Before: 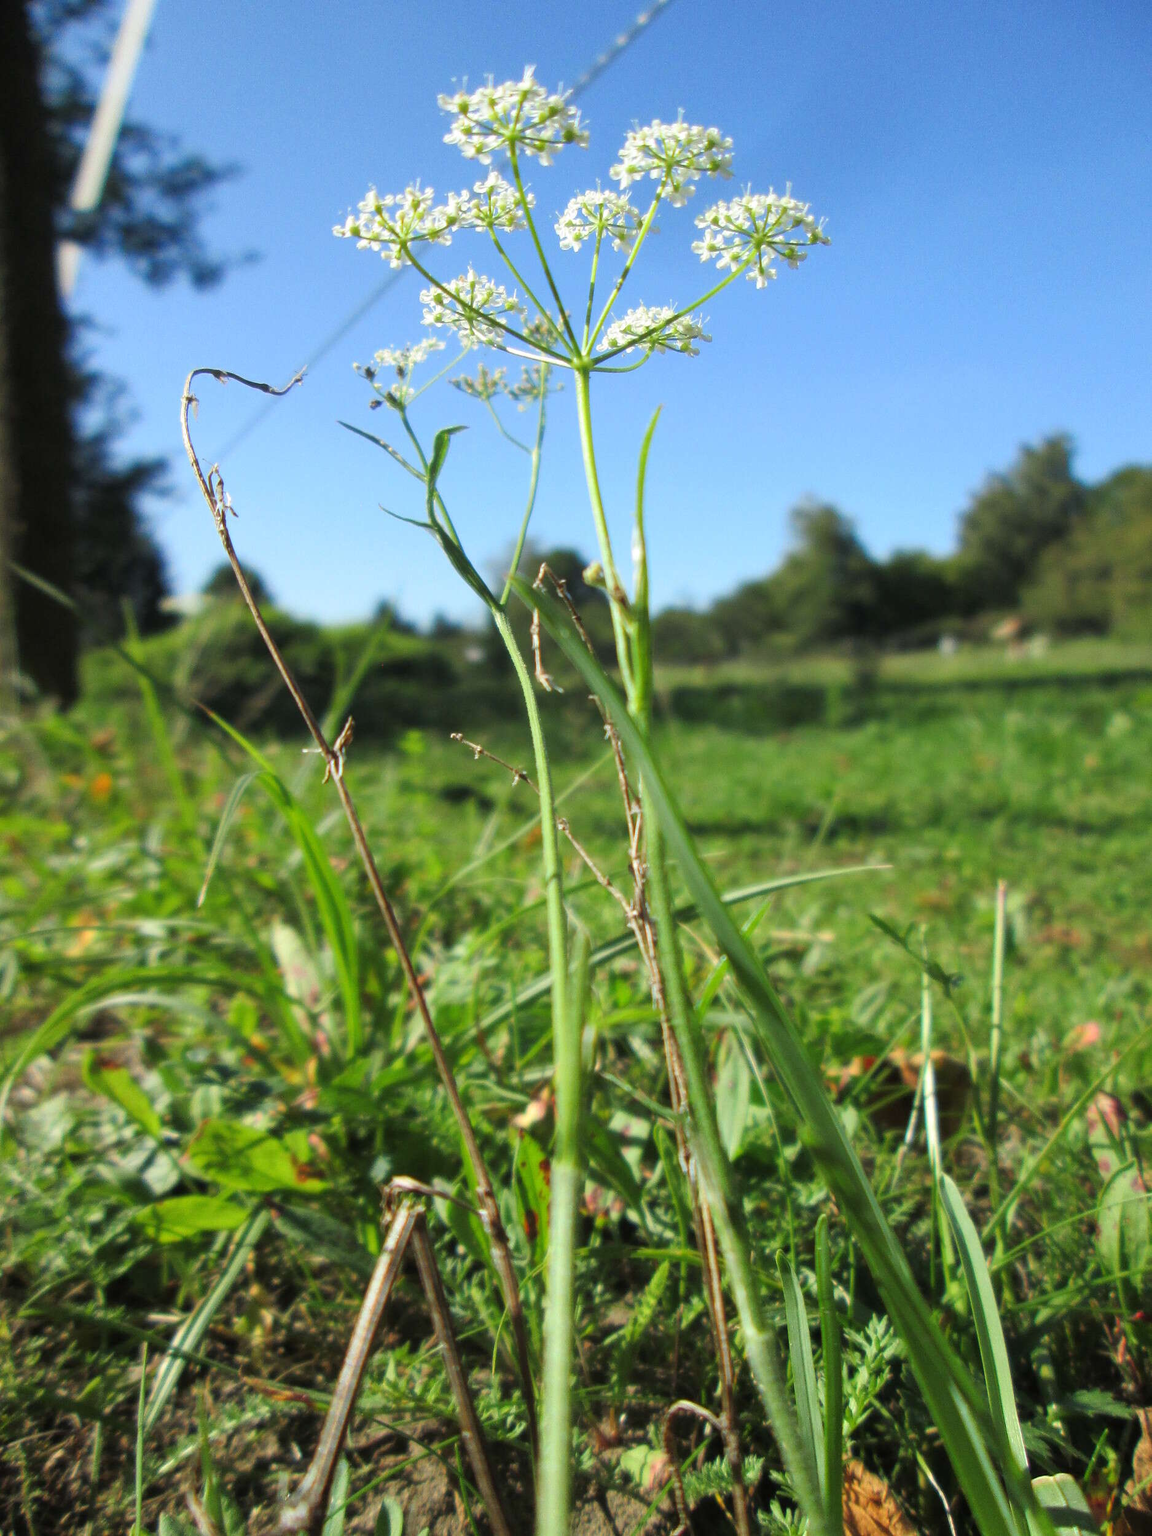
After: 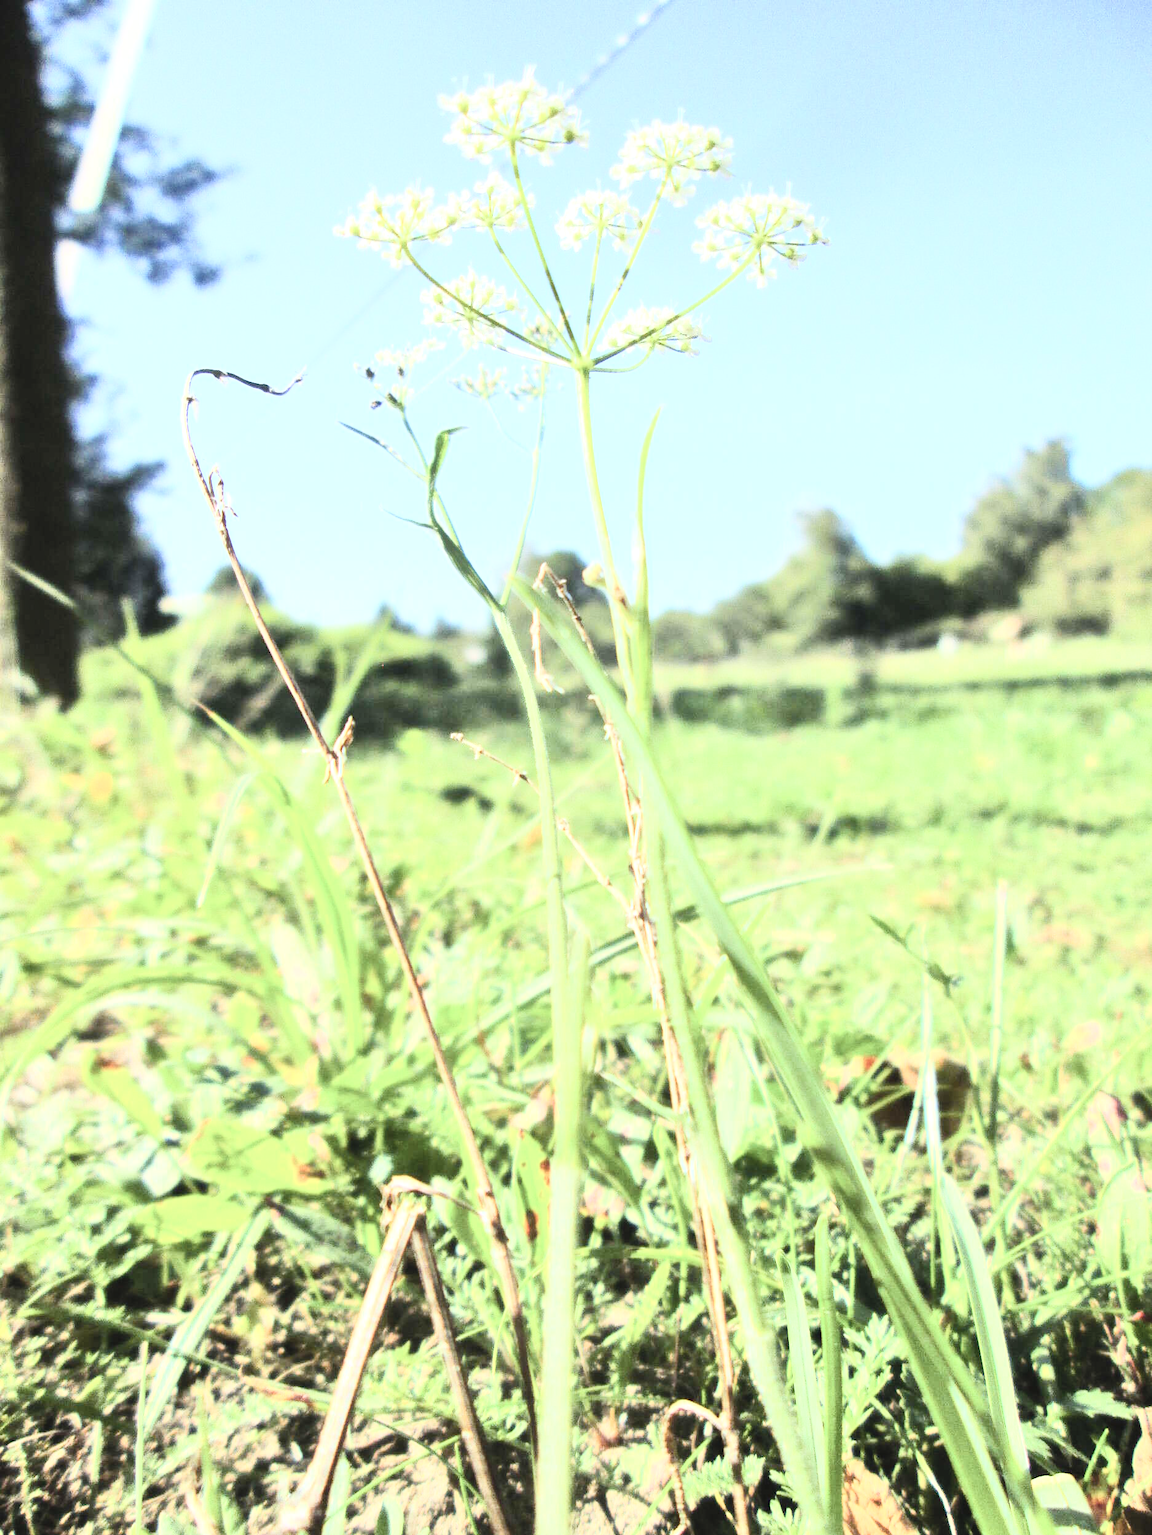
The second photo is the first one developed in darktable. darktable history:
contrast brightness saturation: contrast 0.57, brightness 0.57, saturation -0.34
color balance rgb: perceptual saturation grading › global saturation 25%, perceptual saturation grading › highlights -50%, perceptual saturation grading › shadows 30%, perceptual brilliance grading › global brilliance 12%, global vibrance 20%
tone equalizer: -7 EV 0.15 EV, -6 EV 0.6 EV, -5 EV 1.15 EV, -4 EV 1.33 EV, -3 EV 1.15 EV, -2 EV 0.6 EV, -1 EV 0.15 EV, mask exposure compensation -0.5 EV
